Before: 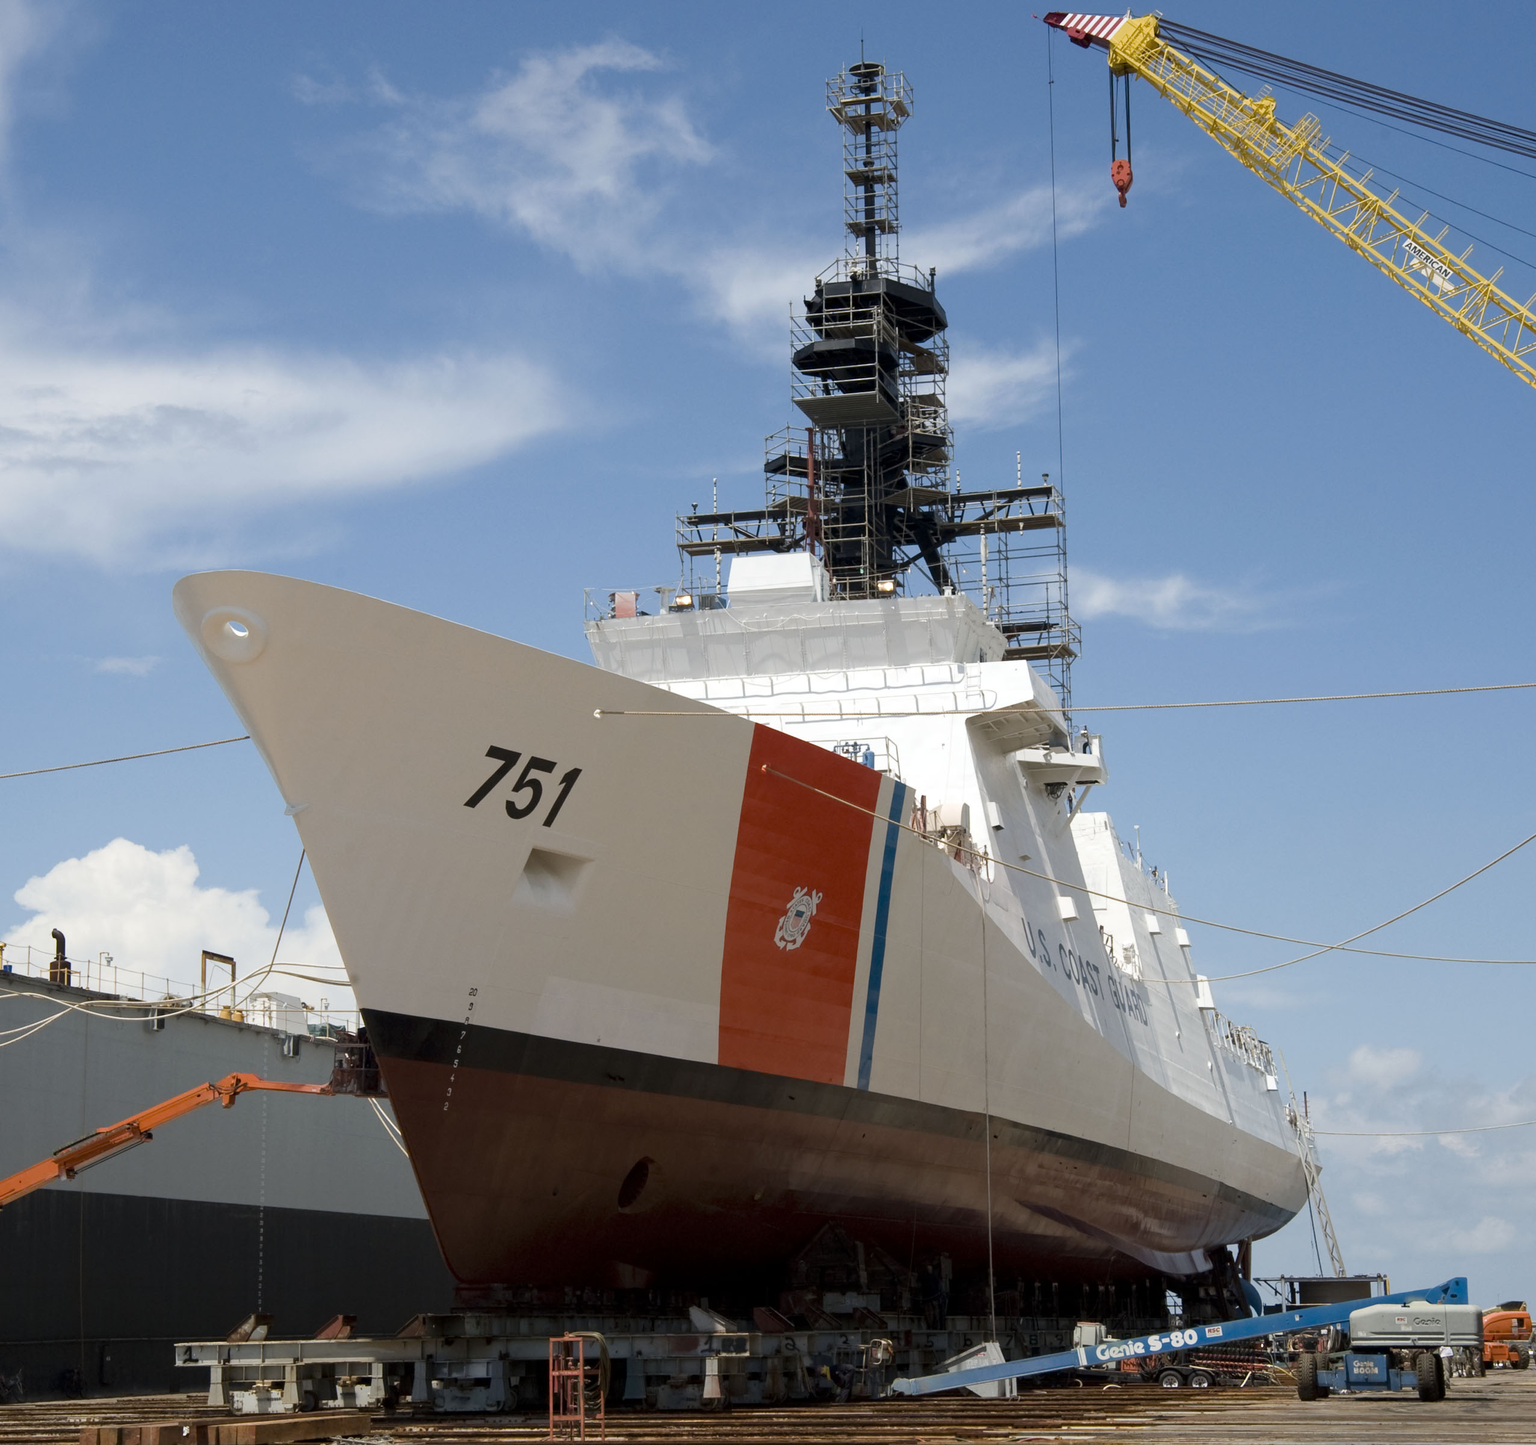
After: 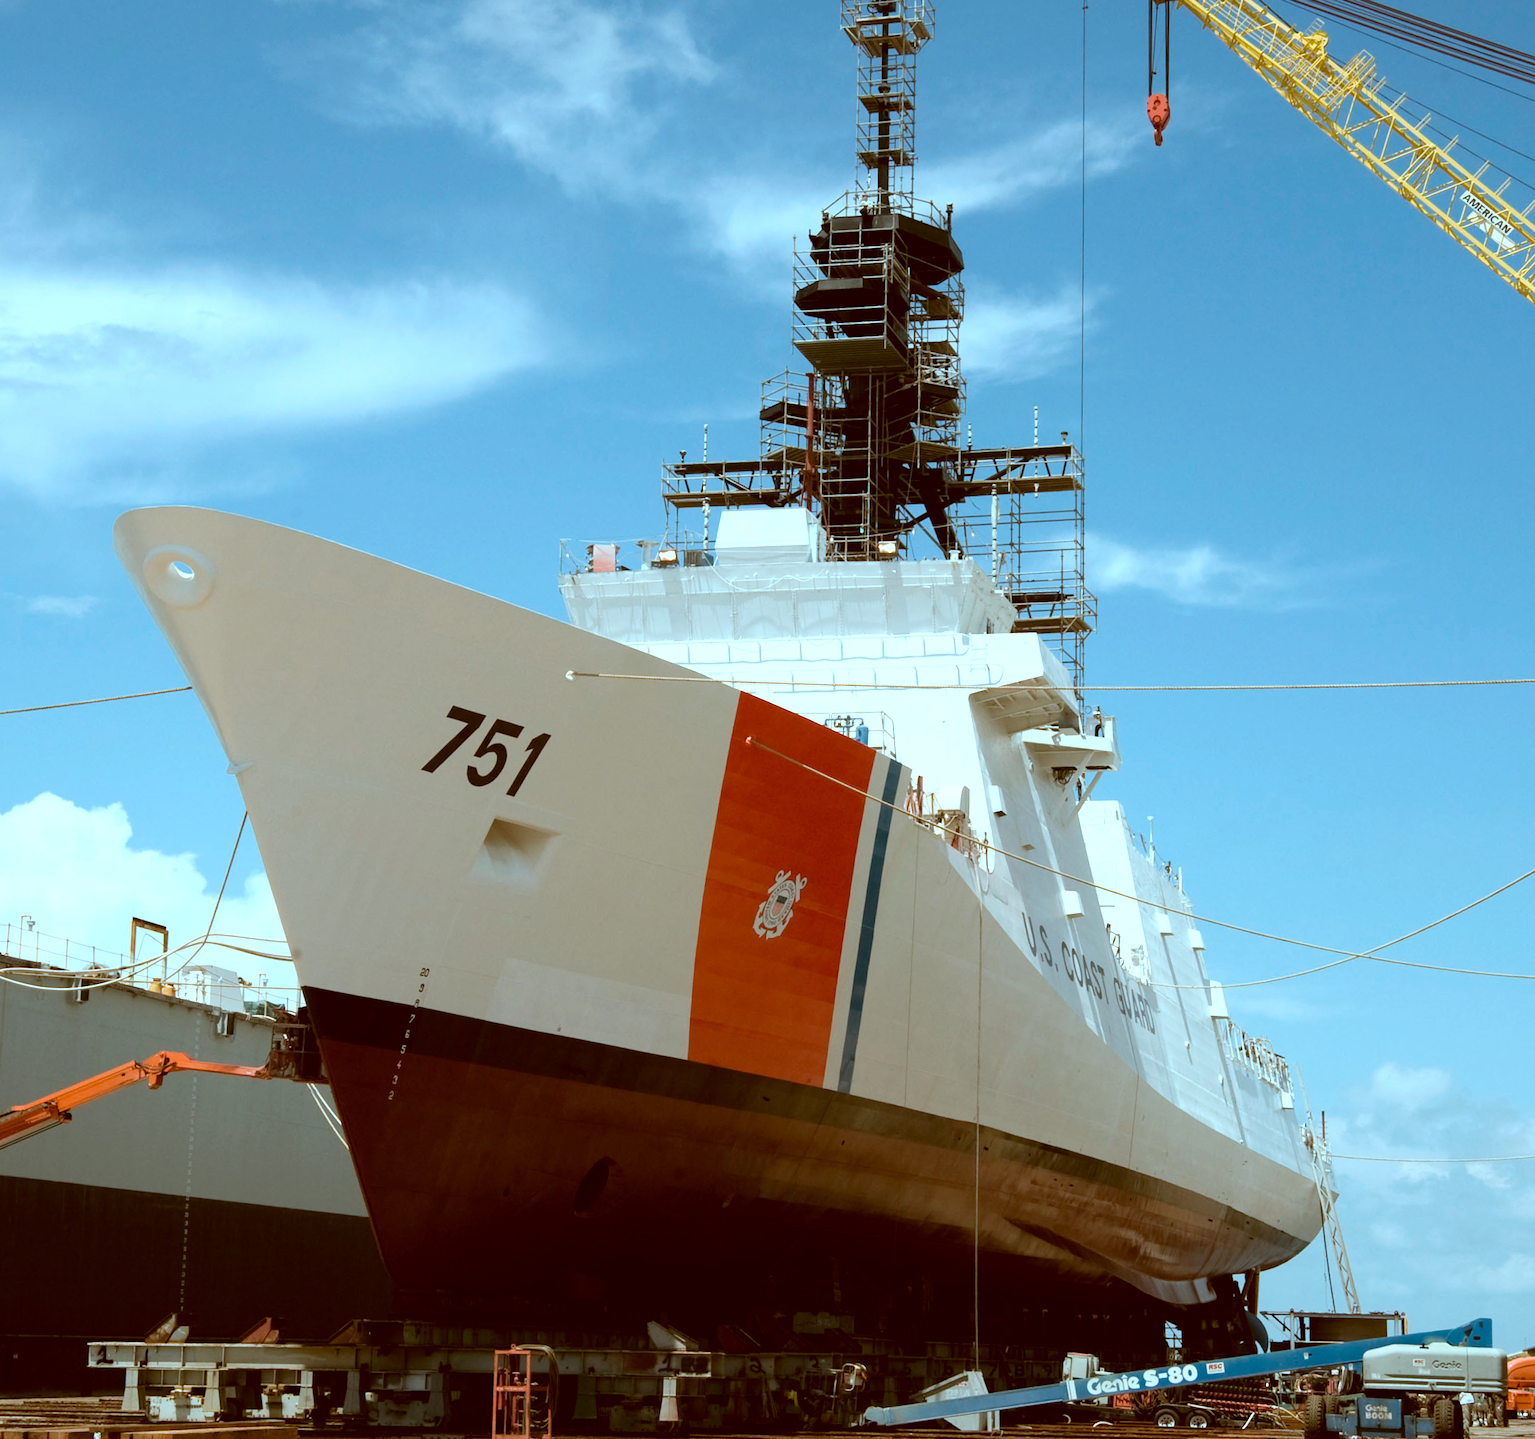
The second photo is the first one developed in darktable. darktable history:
crop and rotate: angle -1.96°, left 3.161%, top 4.355%, right 1.36%, bottom 0.452%
color correction: highlights a* -14.39, highlights b* -16.68, shadows a* 10.11, shadows b* 29.17
tone equalizer: -8 EV -0.387 EV, -7 EV -0.393 EV, -6 EV -0.325 EV, -5 EV -0.225 EV, -3 EV 0.196 EV, -2 EV 0.322 EV, -1 EV 0.367 EV, +0 EV 0.411 EV
